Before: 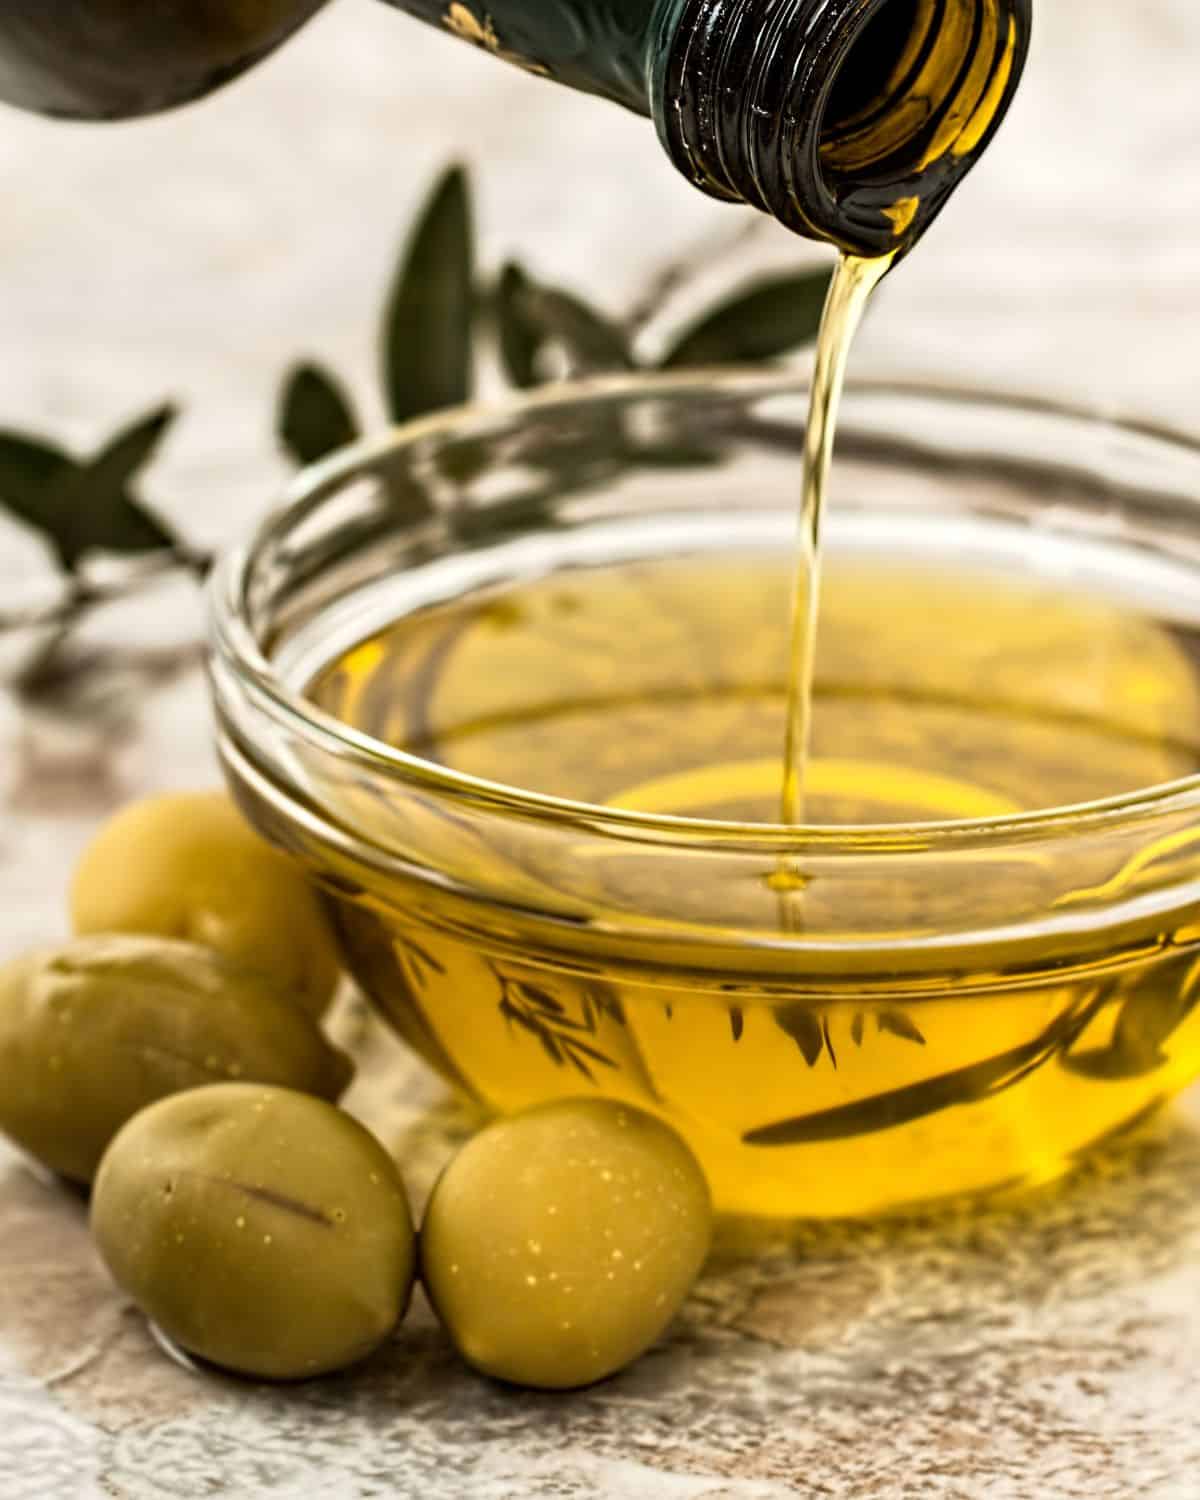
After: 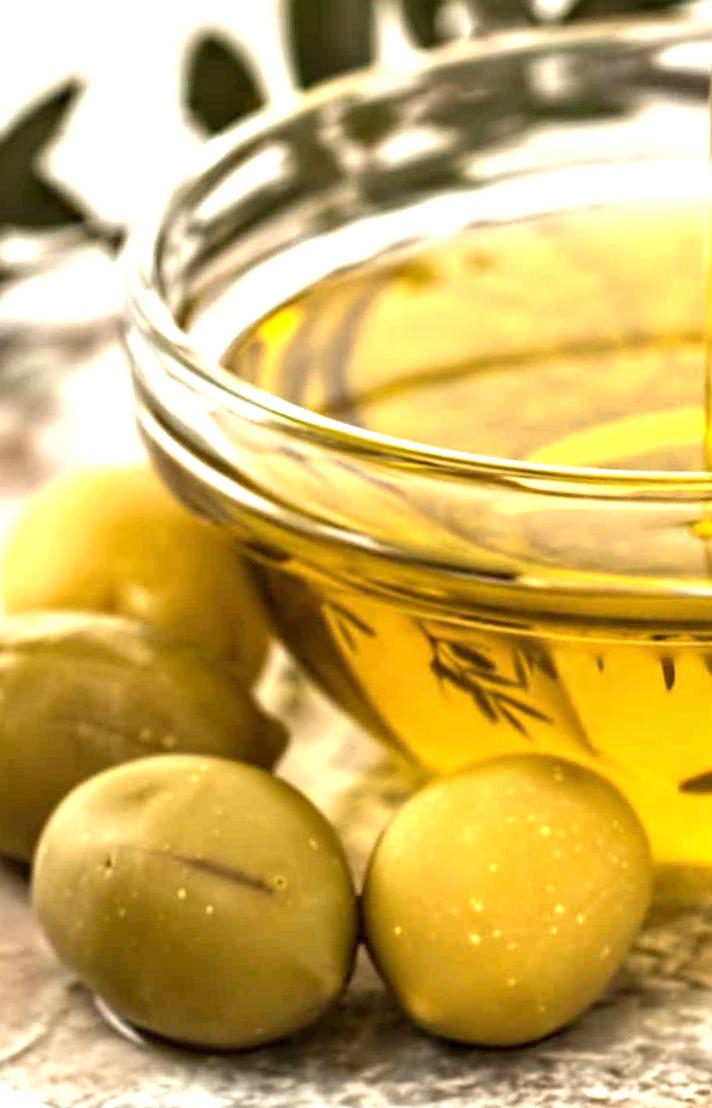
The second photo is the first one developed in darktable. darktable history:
crop: left 8.966%, top 23.852%, right 34.699%, bottom 4.703%
rotate and perspective: rotation -2.56°, automatic cropping off
tone equalizer: on, module defaults
exposure: exposure 0.785 EV, compensate highlight preservation false
rgb curve: mode RGB, independent channels
